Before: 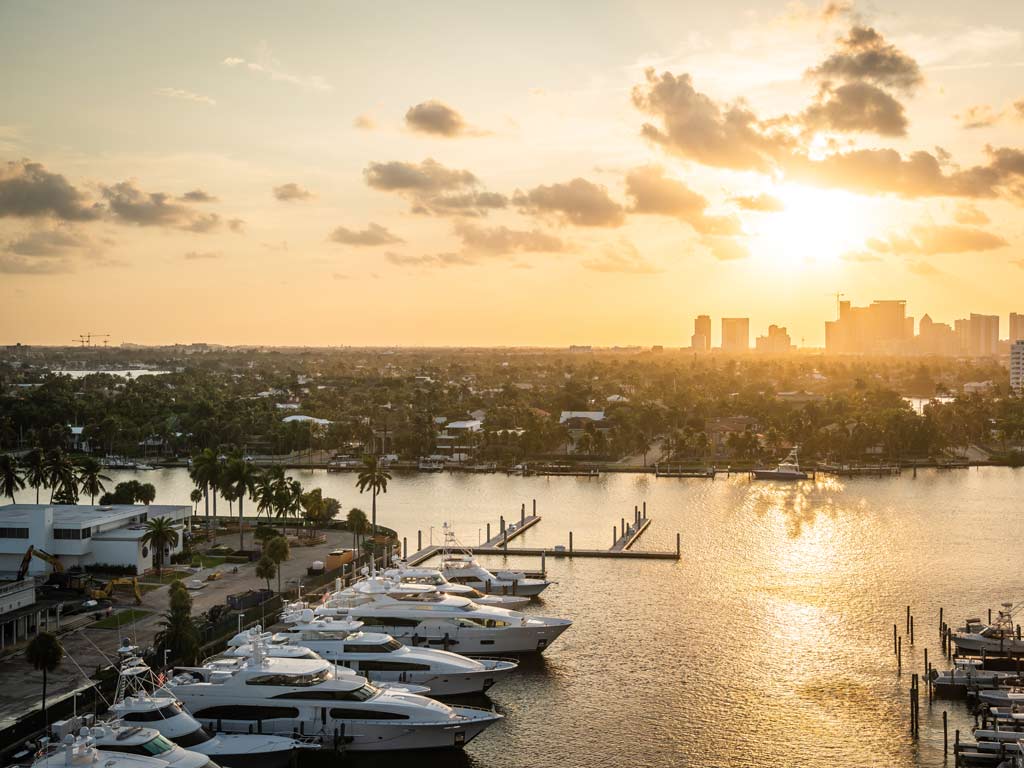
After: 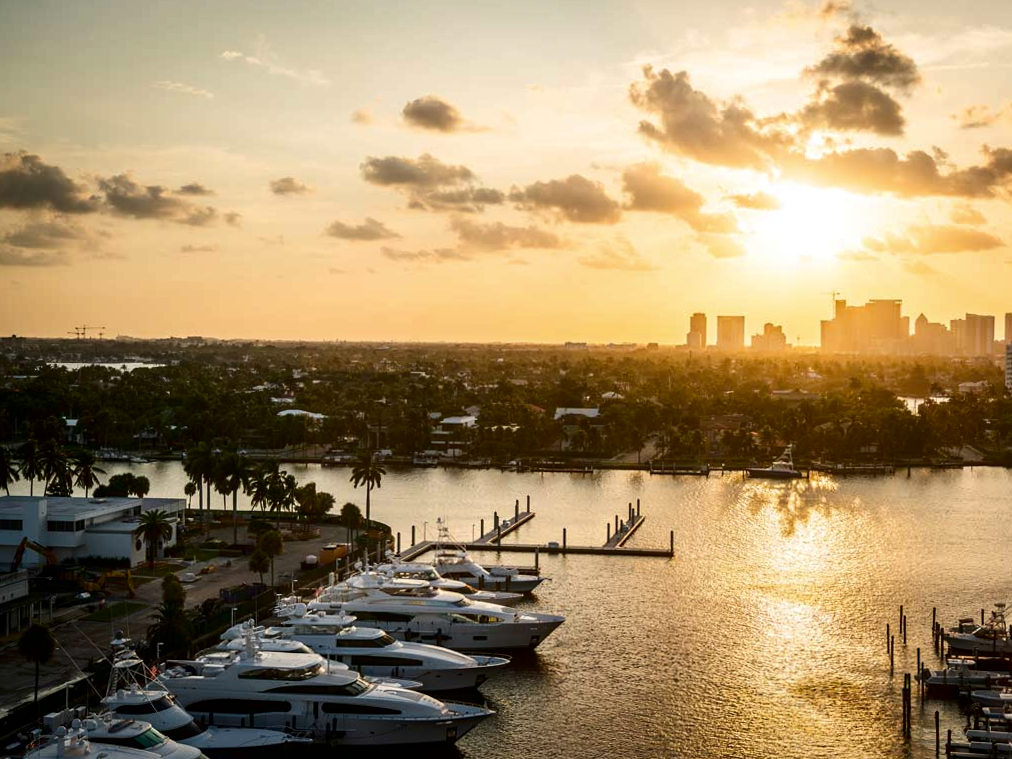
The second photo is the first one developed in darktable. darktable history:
contrast brightness saturation: contrast 0.13, brightness -0.24, saturation 0.14
crop and rotate: angle -0.5°
